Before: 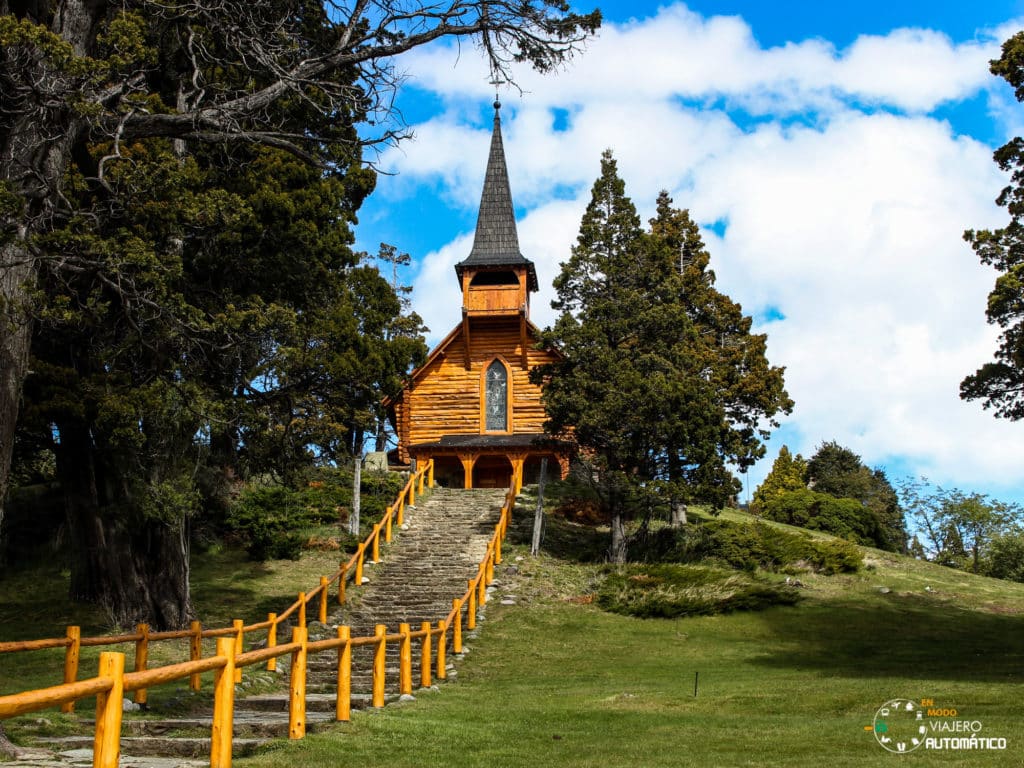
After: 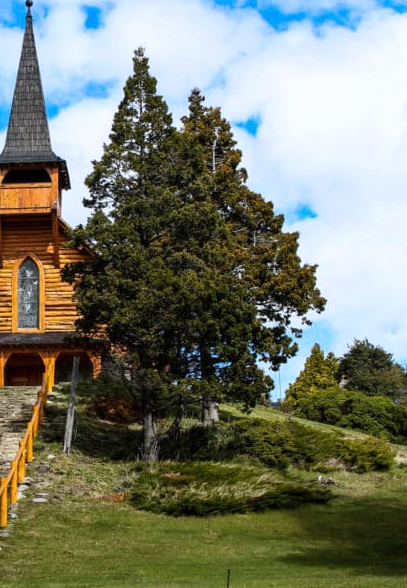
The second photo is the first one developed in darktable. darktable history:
white balance: red 0.984, blue 1.059
crop: left 45.721%, top 13.393%, right 14.118%, bottom 10.01%
